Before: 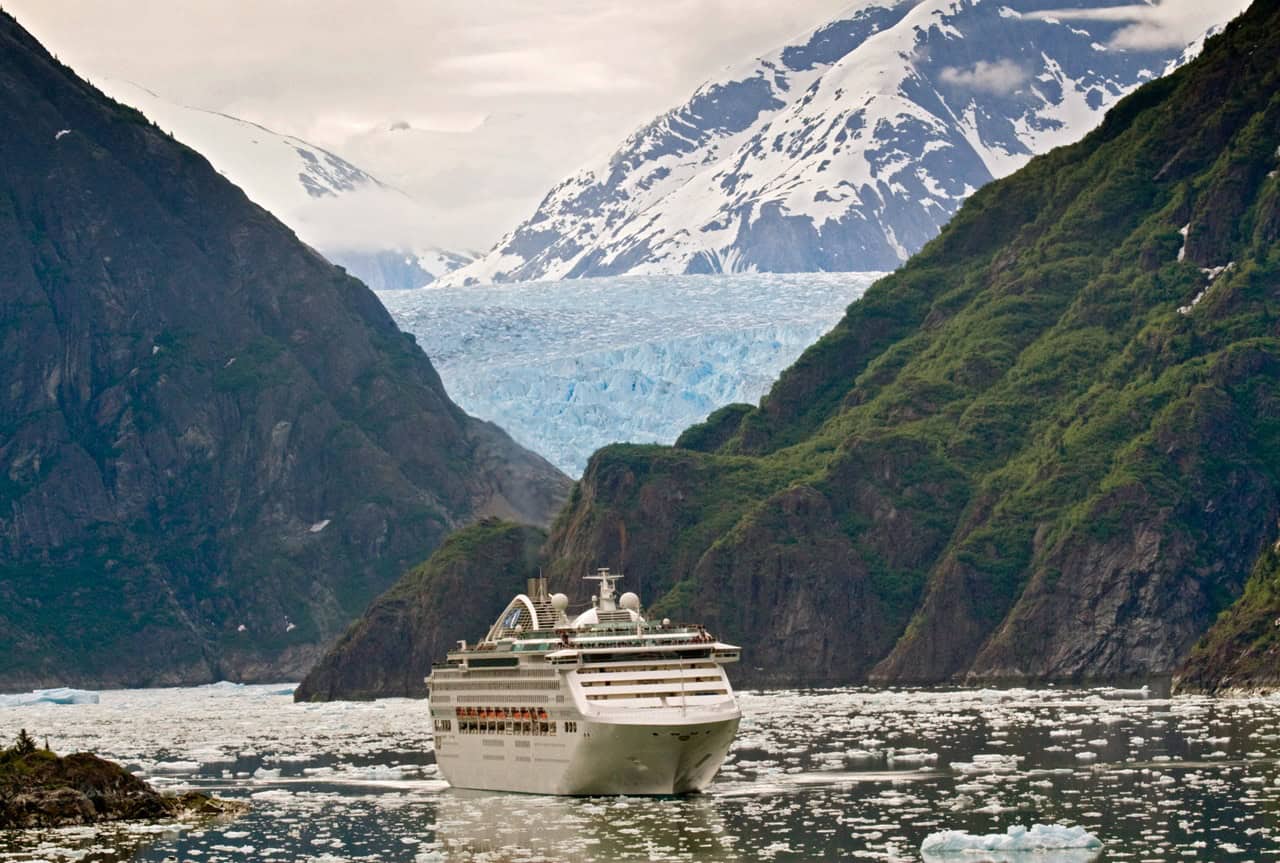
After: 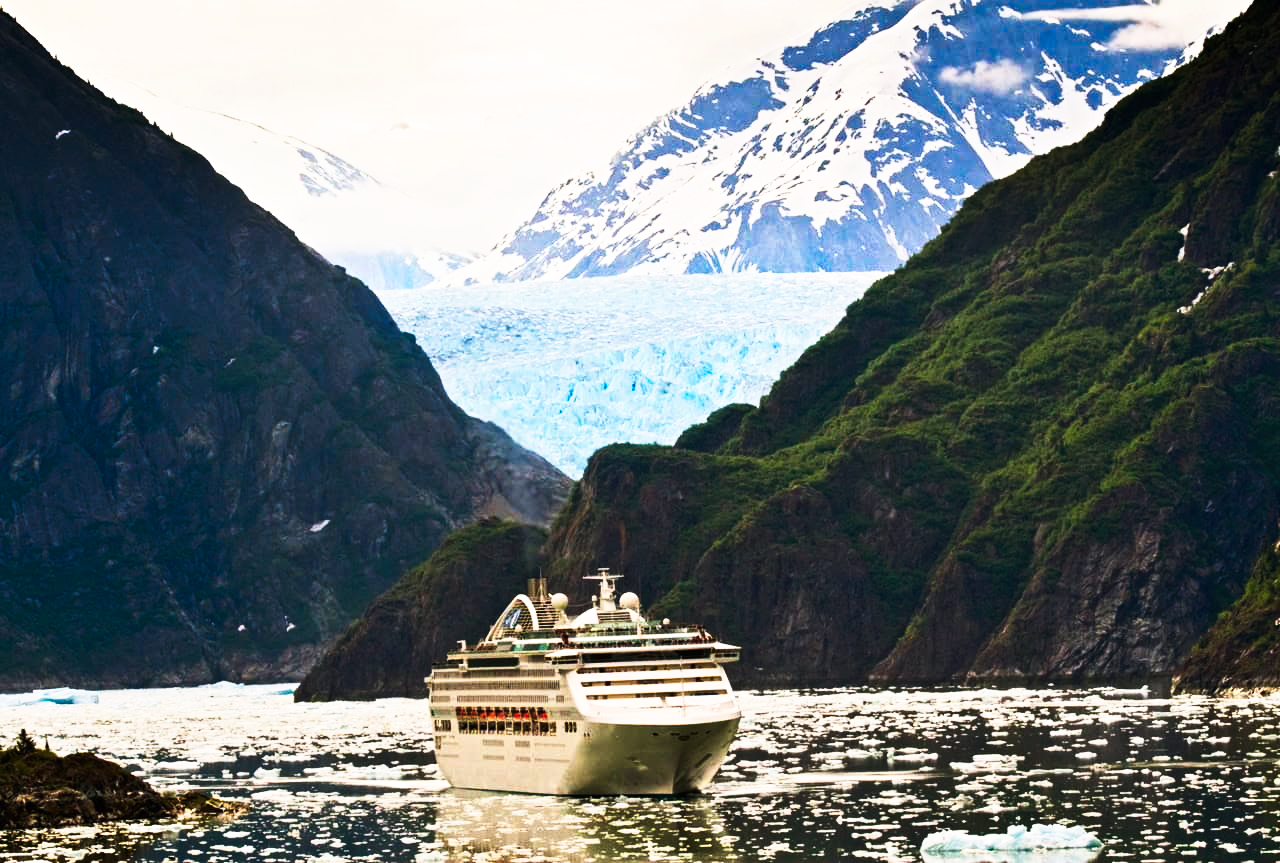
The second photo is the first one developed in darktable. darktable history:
contrast brightness saturation: contrast 0.201, brightness 0.157, saturation 0.227
tone curve: curves: ch0 [(0, 0) (0.56, 0.467) (0.846, 0.934) (1, 1)], preserve colors none
